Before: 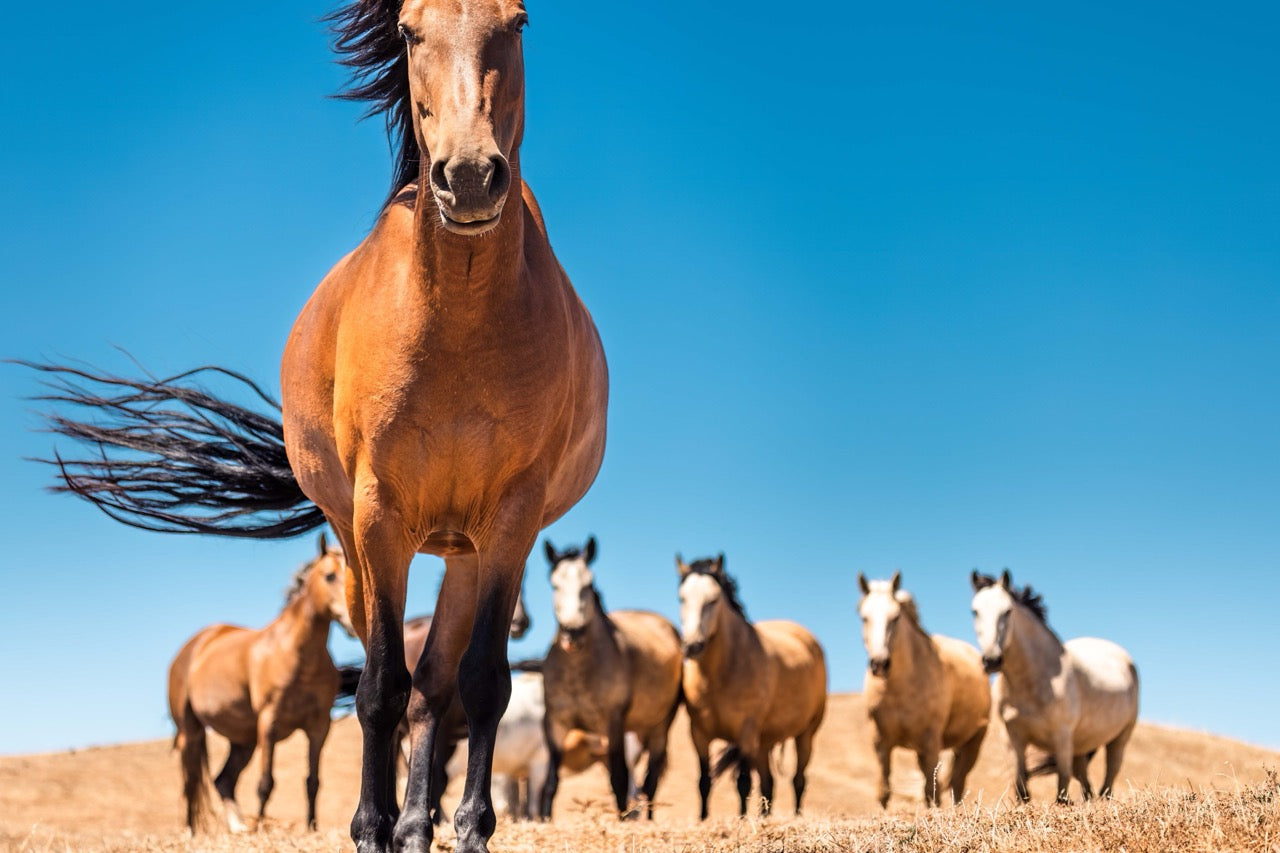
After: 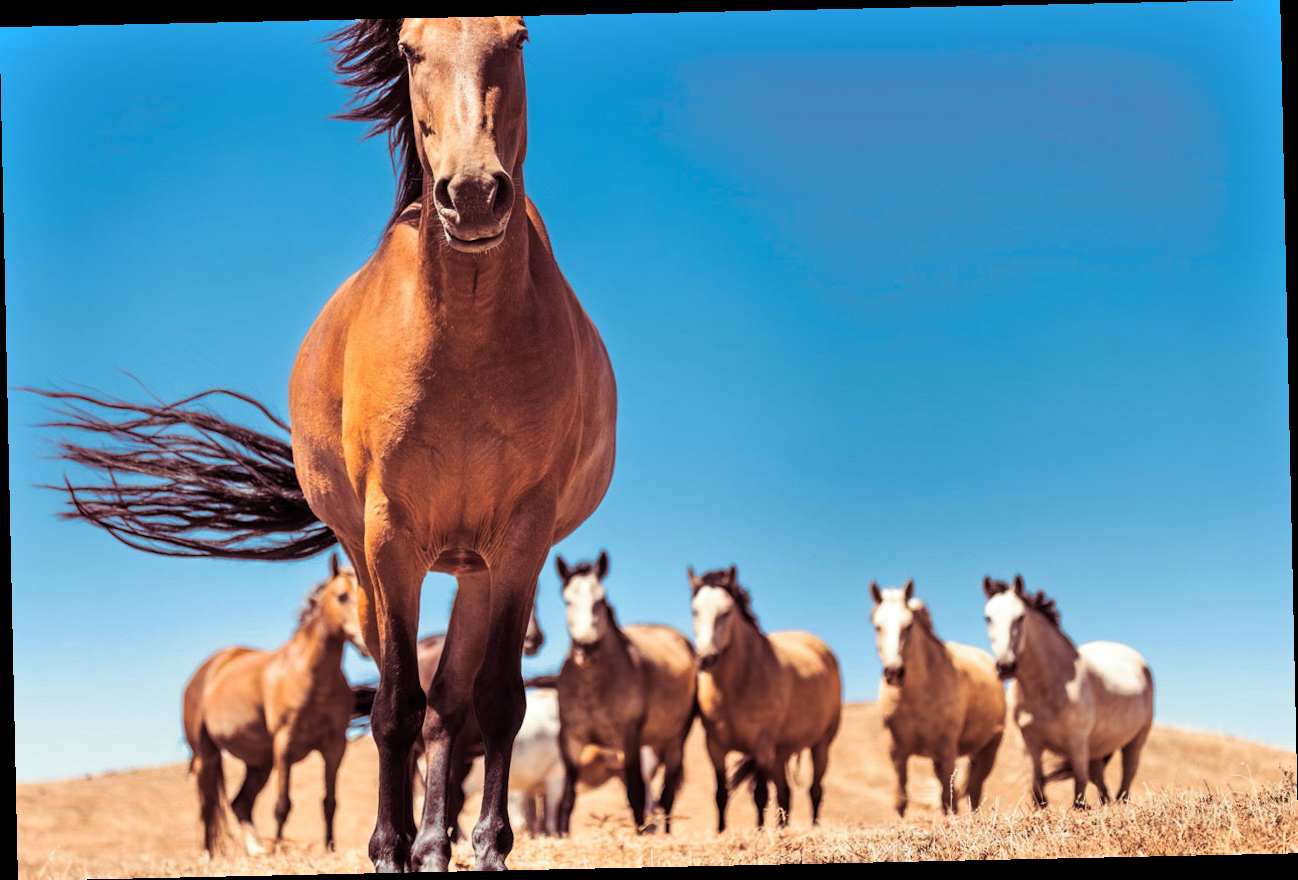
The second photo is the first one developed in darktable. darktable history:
split-toning: on, module defaults
shadows and highlights: low approximation 0.01, soften with gaussian
rotate and perspective: rotation -1.24°, automatic cropping off
